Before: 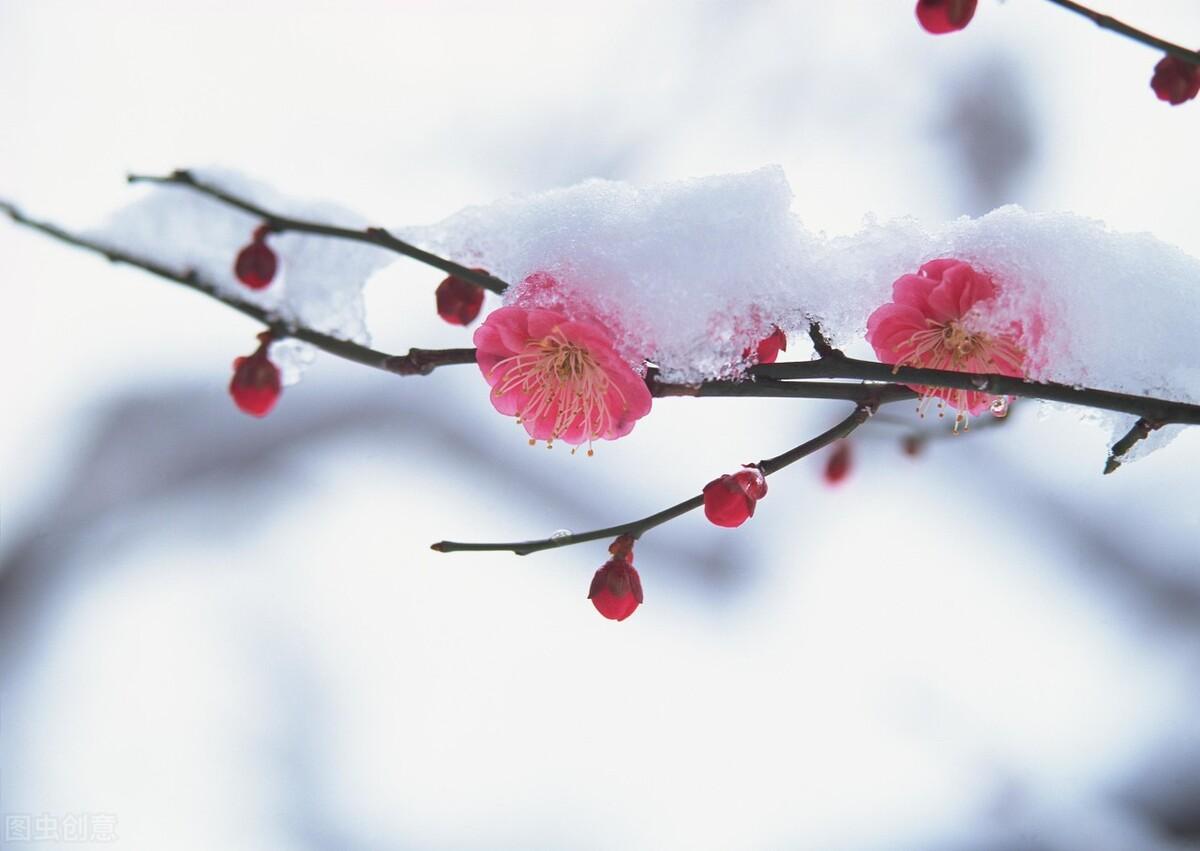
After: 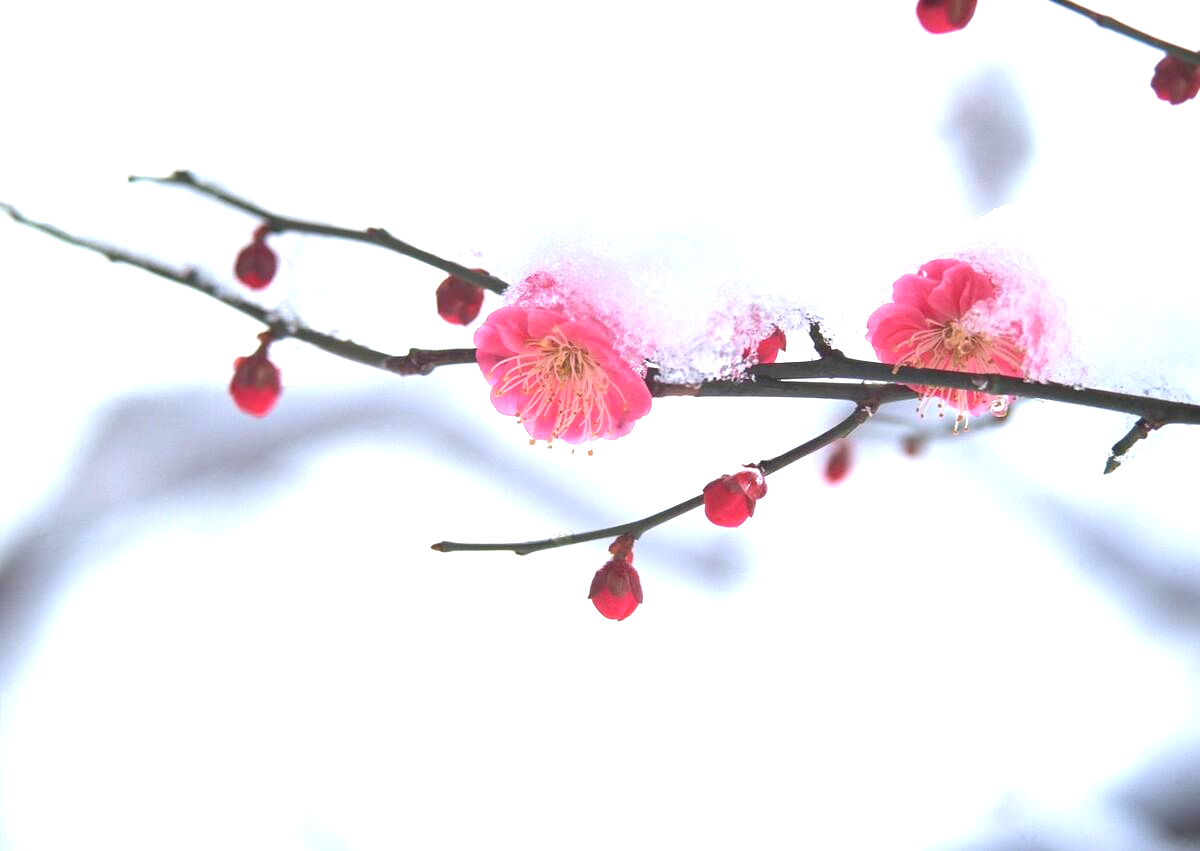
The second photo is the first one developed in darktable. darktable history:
exposure: black level correction 0, exposure 0.931 EV, compensate exposure bias true, compensate highlight preservation false
